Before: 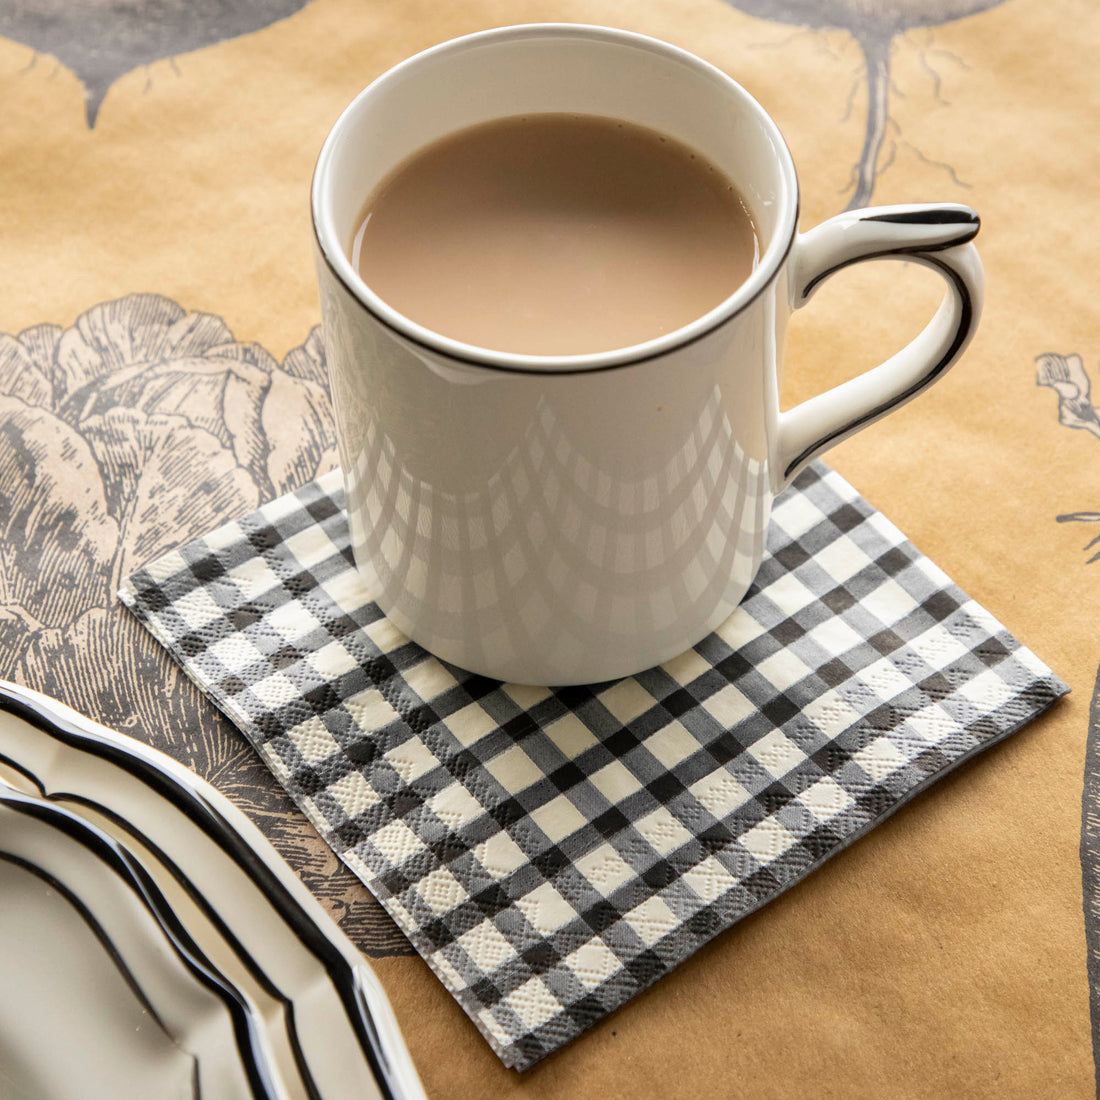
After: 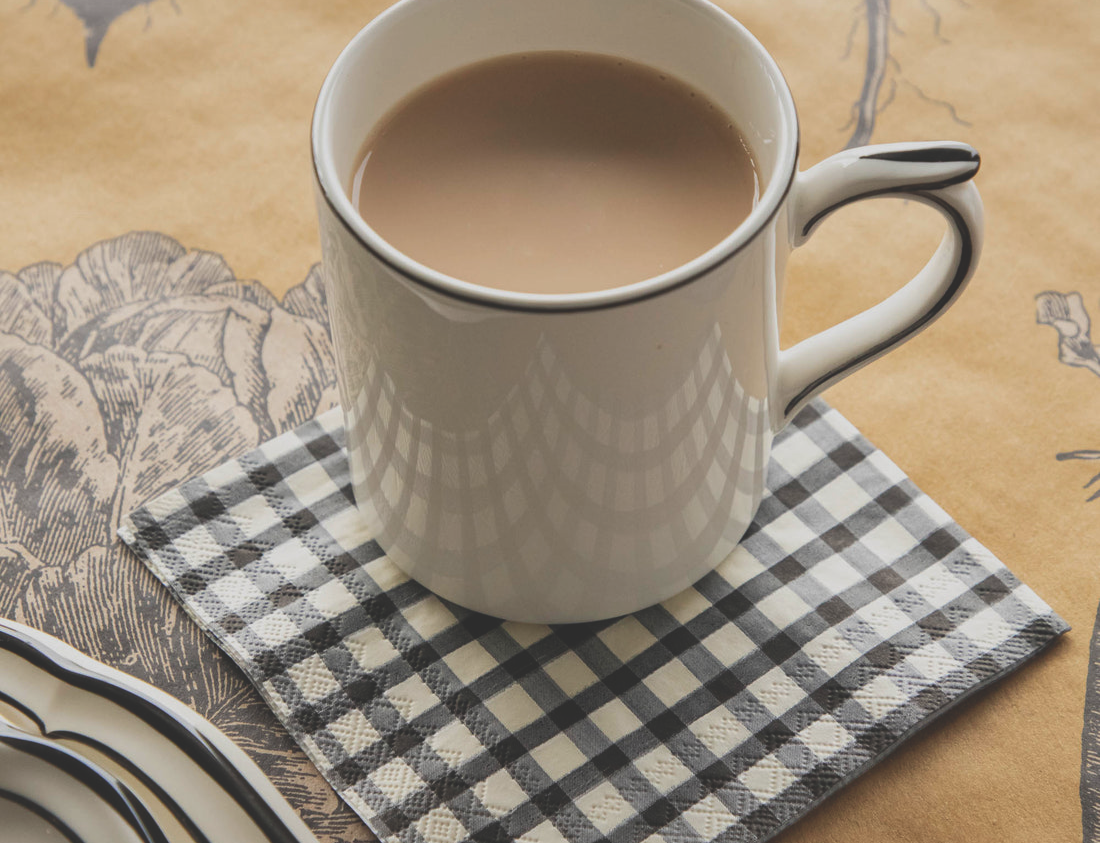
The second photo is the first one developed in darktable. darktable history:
exposure: black level correction -0.036, exposure -0.497 EV, compensate highlight preservation false
crop: top 5.667%, bottom 17.637%
